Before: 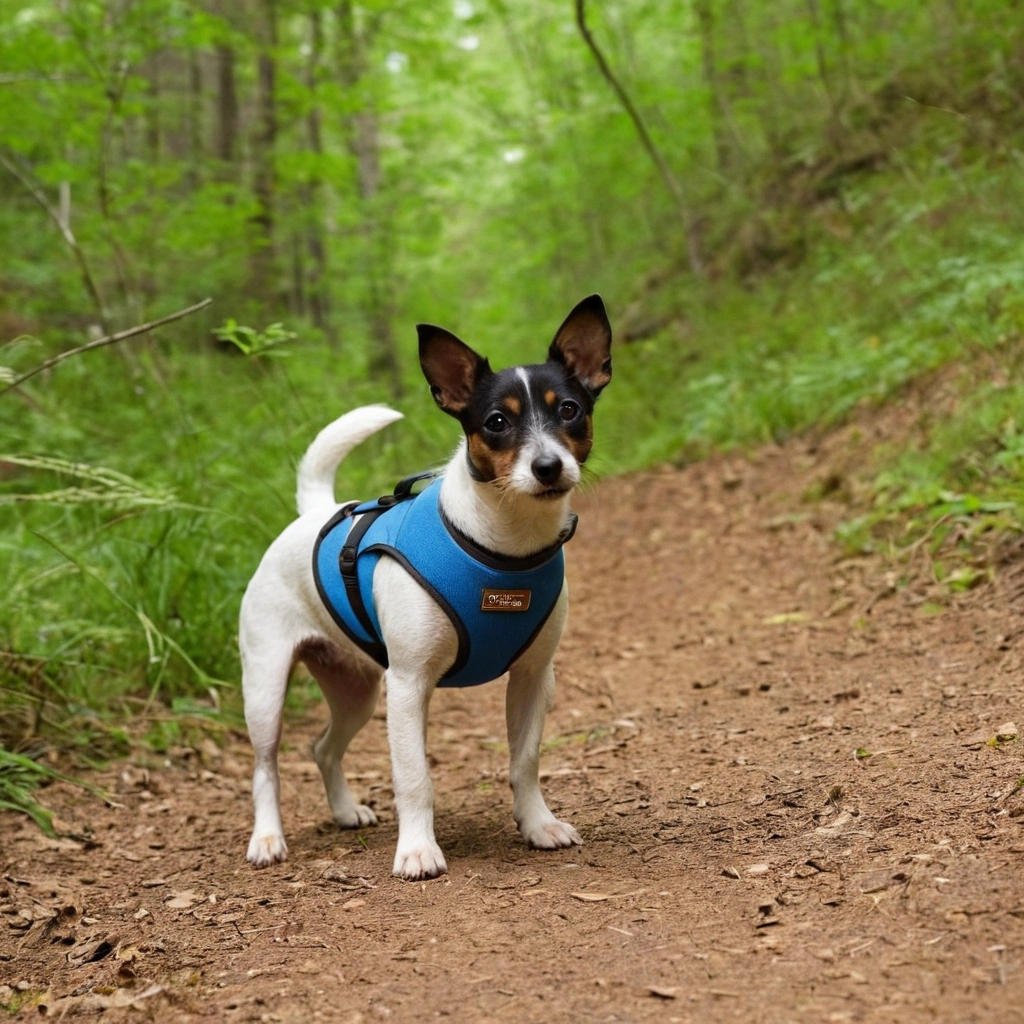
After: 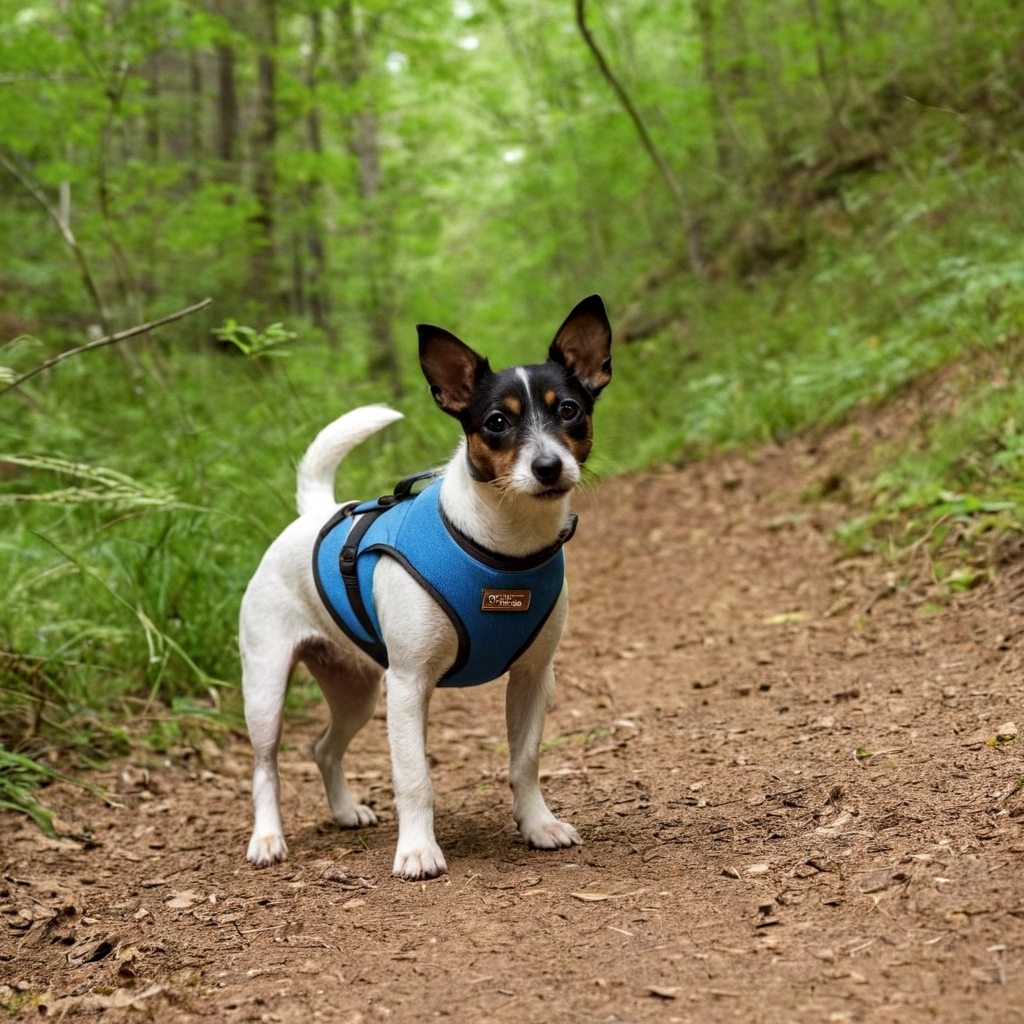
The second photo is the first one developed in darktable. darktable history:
local contrast: on, module defaults
shadows and highlights: shadows 34.32, highlights -35.16, soften with gaussian
contrast brightness saturation: saturation -0.046
